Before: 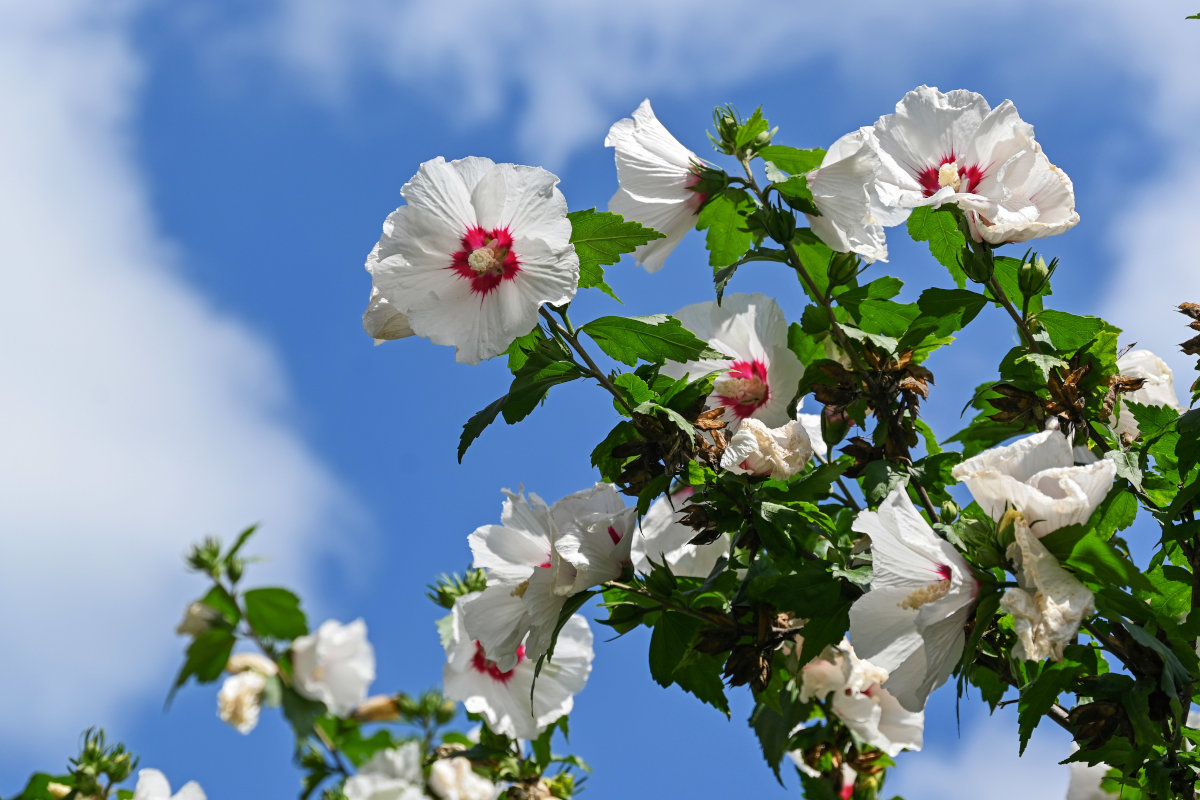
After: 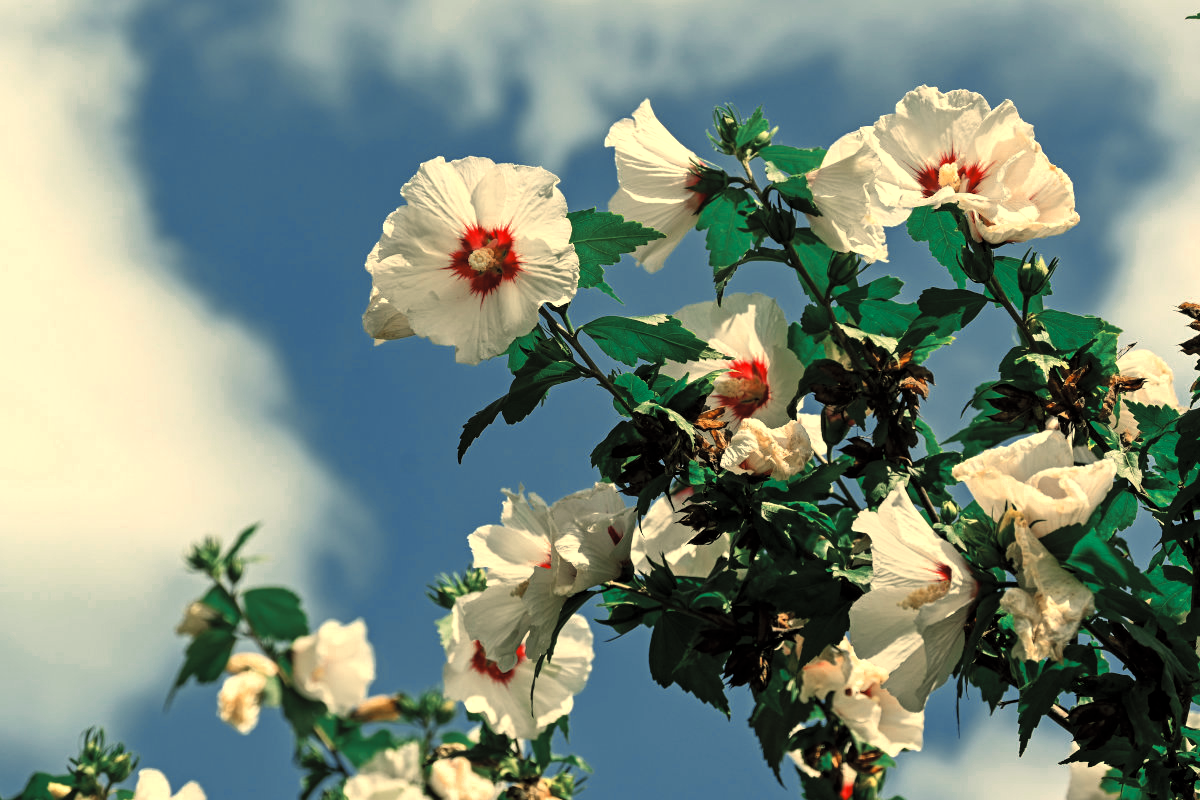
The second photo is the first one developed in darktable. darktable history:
color zones: curves: ch0 [(0, 0.5) (0.125, 0.4) (0.25, 0.5) (0.375, 0.4) (0.5, 0.4) (0.625, 0.35) (0.75, 0.35) (0.875, 0.5)]; ch1 [(0, 0.35) (0.125, 0.45) (0.25, 0.35) (0.375, 0.35) (0.5, 0.35) (0.625, 0.35) (0.75, 0.45) (0.875, 0.35)]; ch2 [(0, 0.6) (0.125, 0.5) (0.25, 0.5) (0.375, 0.6) (0.5, 0.6) (0.625, 0.5) (0.75, 0.5) (0.875, 0.5)]
color balance: mode lift, gamma, gain (sRGB), lift [1.014, 0.966, 0.918, 0.87], gamma [0.86, 0.734, 0.918, 0.976], gain [1.063, 1.13, 1.063, 0.86]
white balance: red 1.045, blue 0.932
contrast brightness saturation: brightness 0.13
